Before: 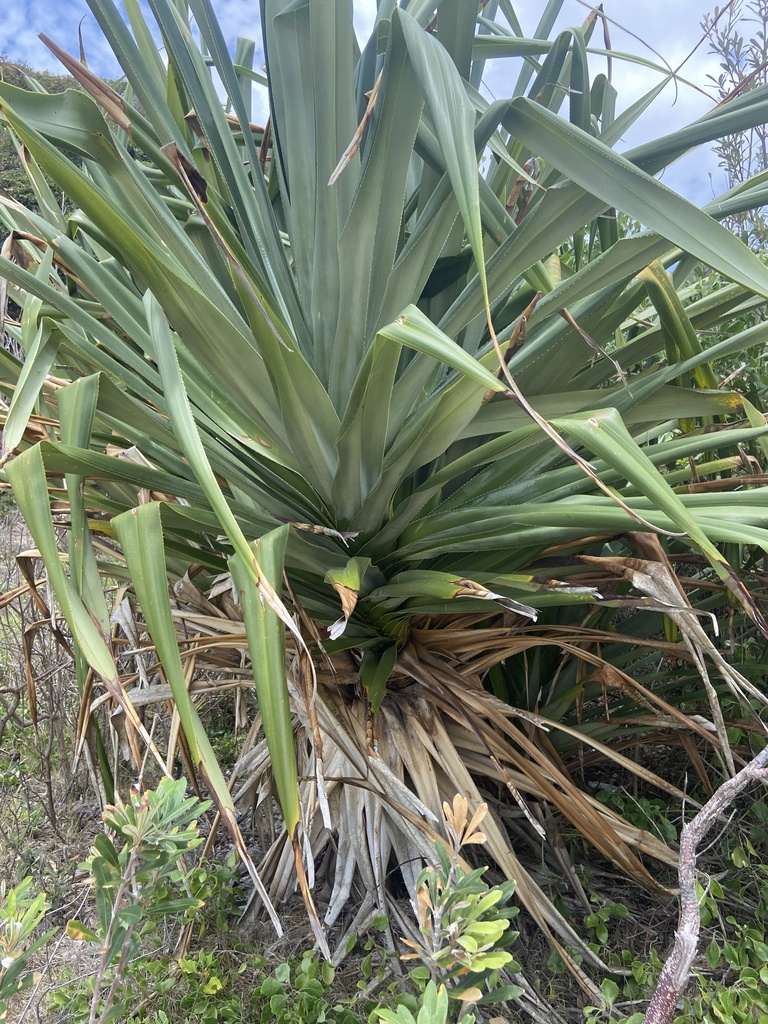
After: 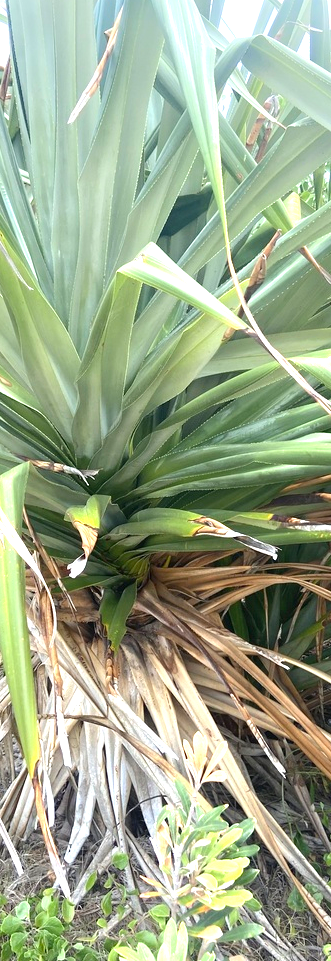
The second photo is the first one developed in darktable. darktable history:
shadows and highlights: shadows -22.94, highlights 47.38, soften with gaussian
exposure: black level correction 0, exposure 1.199 EV, compensate highlight preservation false
crop: left 33.9%, top 6.079%, right 22.941%
